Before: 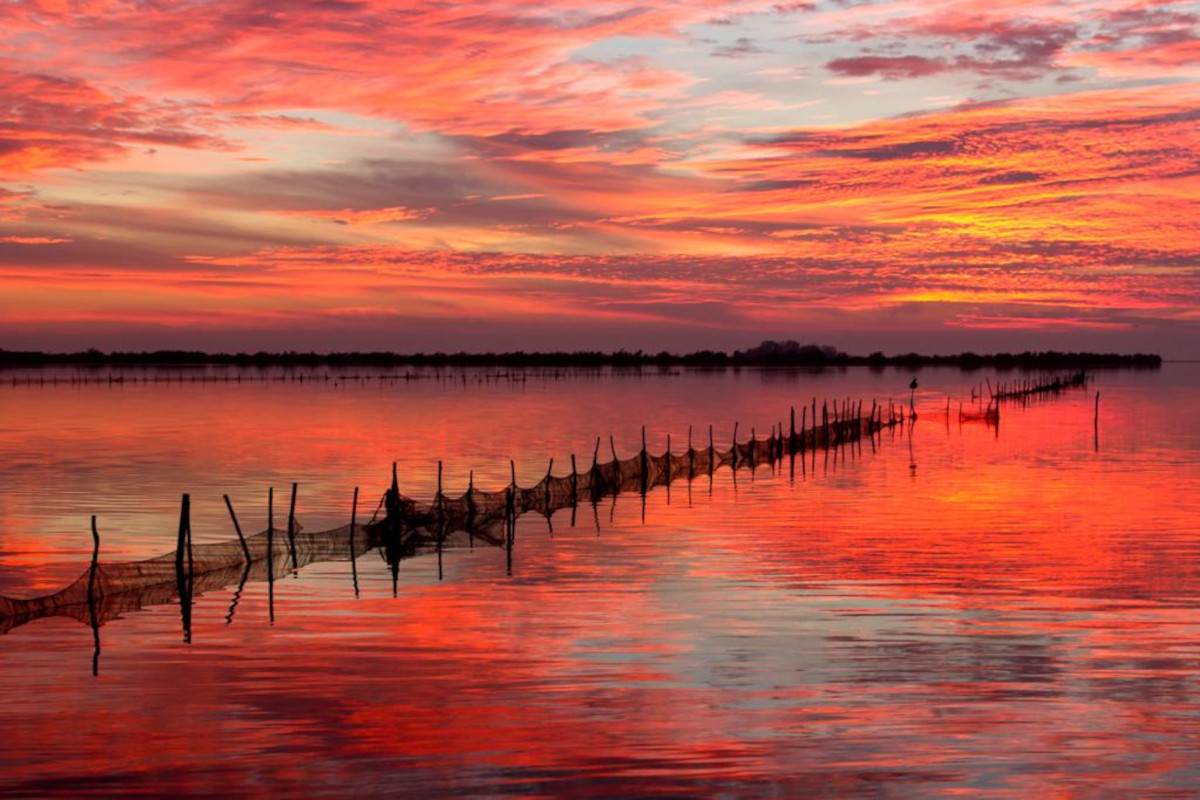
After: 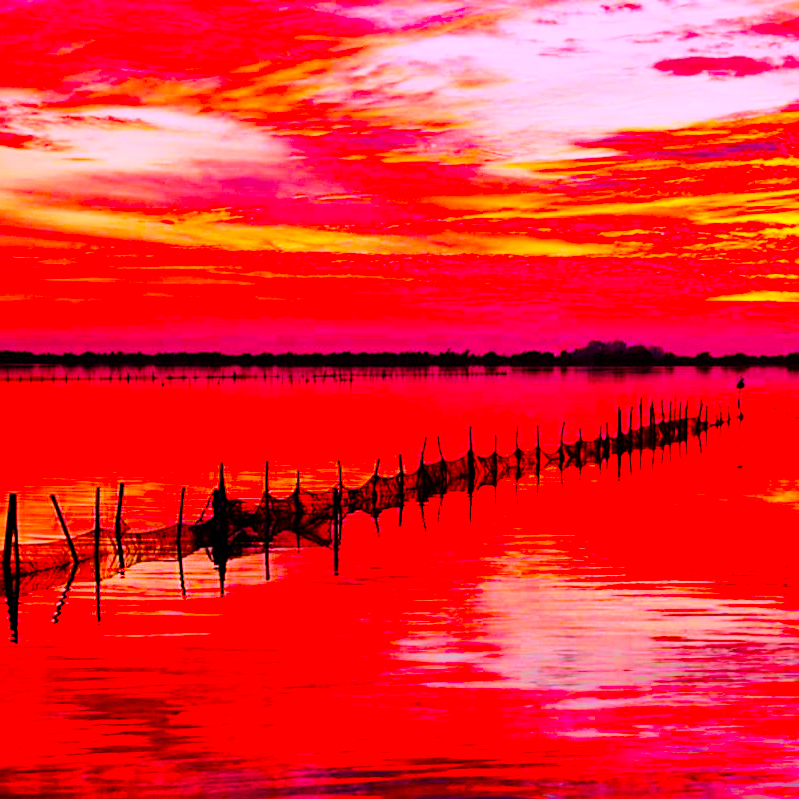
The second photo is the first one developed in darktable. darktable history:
shadows and highlights: low approximation 0.01, soften with gaussian
color correction: highlights a* 19.3, highlights b* -11.86, saturation 1.67
base curve: curves: ch0 [(0, 0) (0.028, 0.03) (0.121, 0.232) (0.46, 0.748) (0.859, 0.968) (1, 1)], preserve colors none
crop and rotate: left 14.428%, right 18.919%
color balance rgb: perceptual saturation grading › global saturation 20%, perceptual saturation grading › highlights -14.446%, perceptual saturation grading › shadows 50.229%, global vibrance 50.586%
exposure: exposure 0.206 EV, compensate highlight preservation false
sharpen: on, module defaults
